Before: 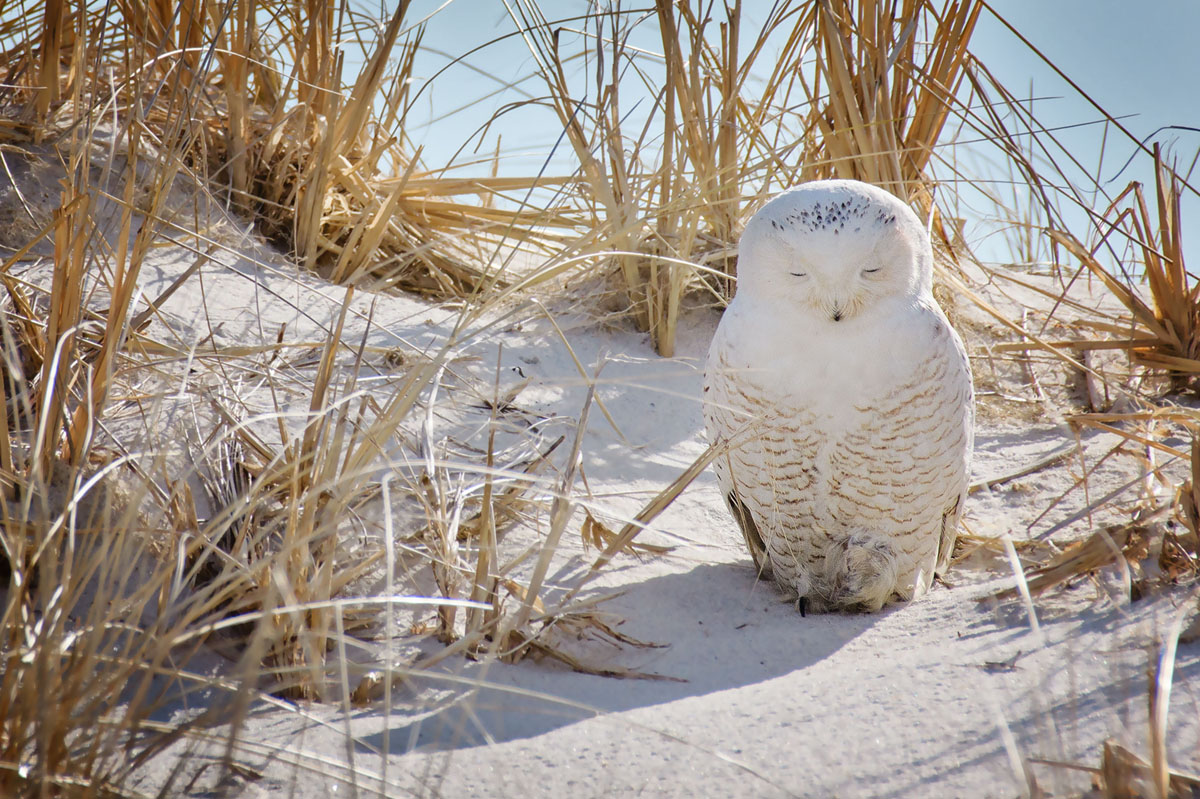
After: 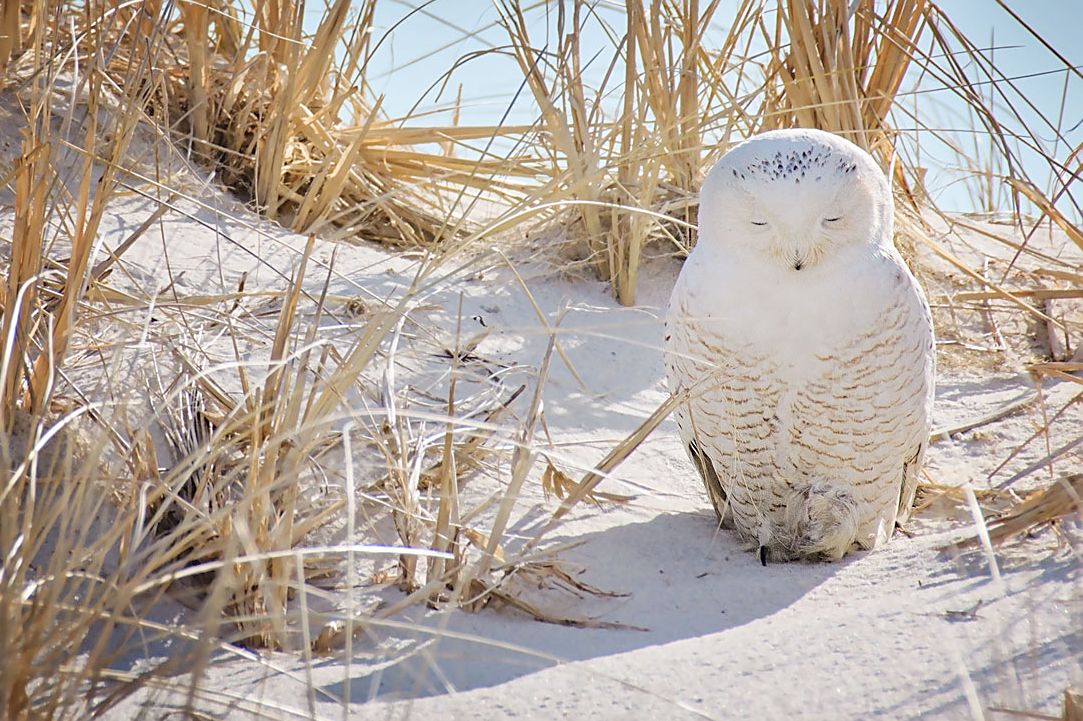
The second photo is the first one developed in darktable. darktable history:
crop: left 3.305%, top 6.436%, right 6.389%, bottom 3.258%
sharpen: radius 1.967
contrast brightness saturation: brightness 0.15
